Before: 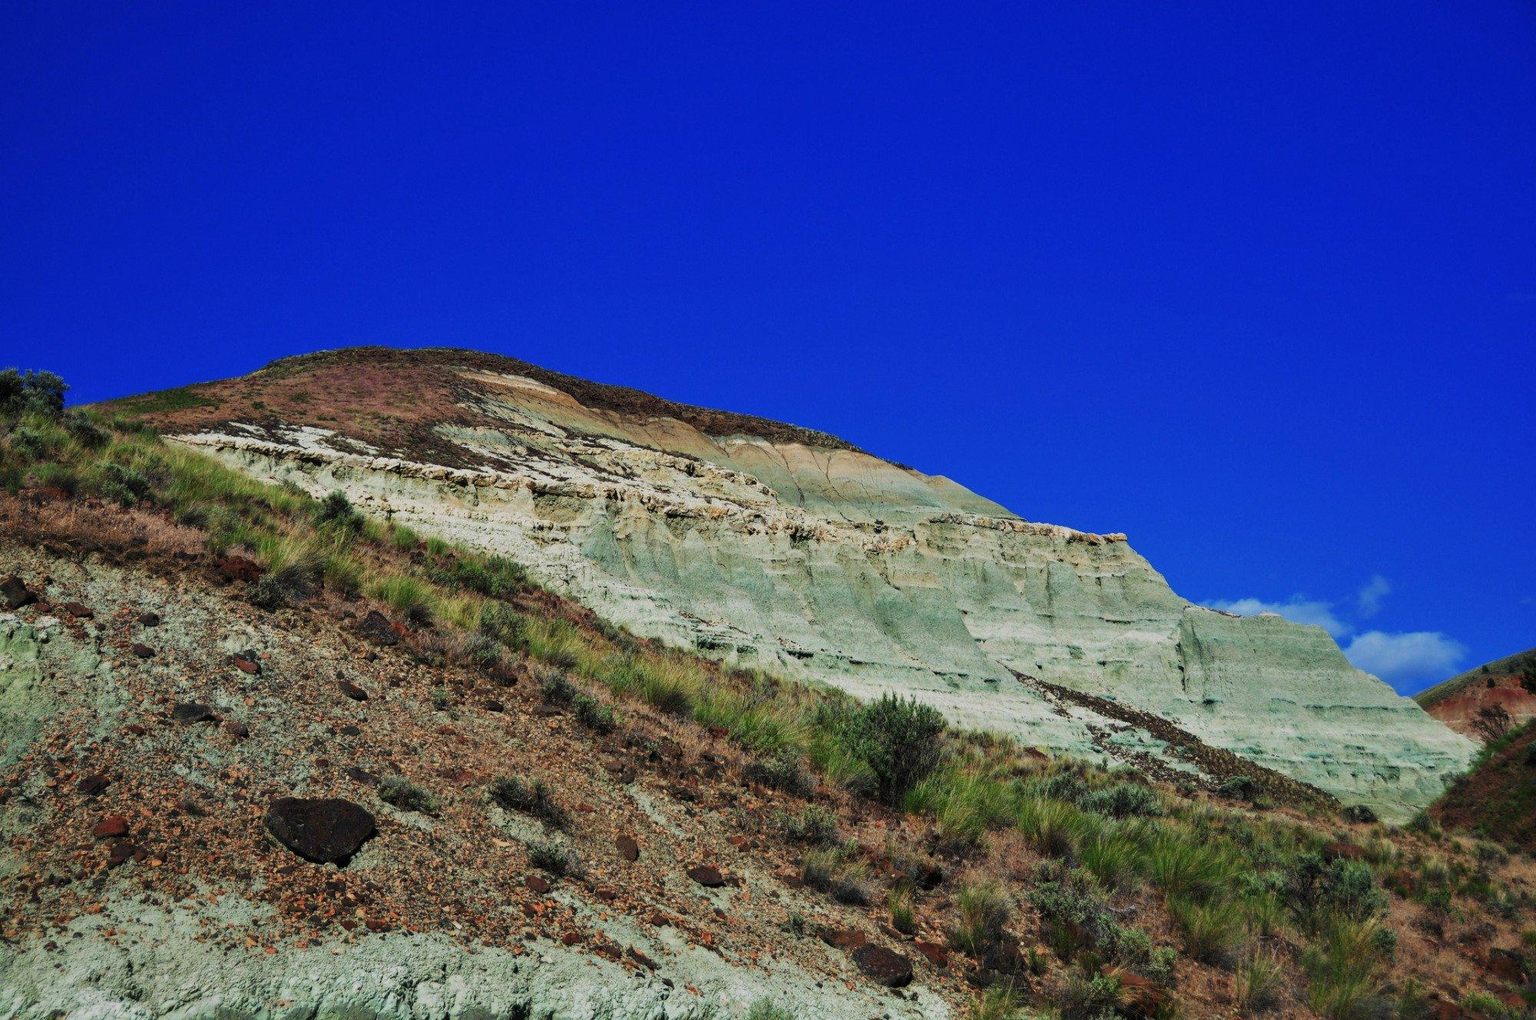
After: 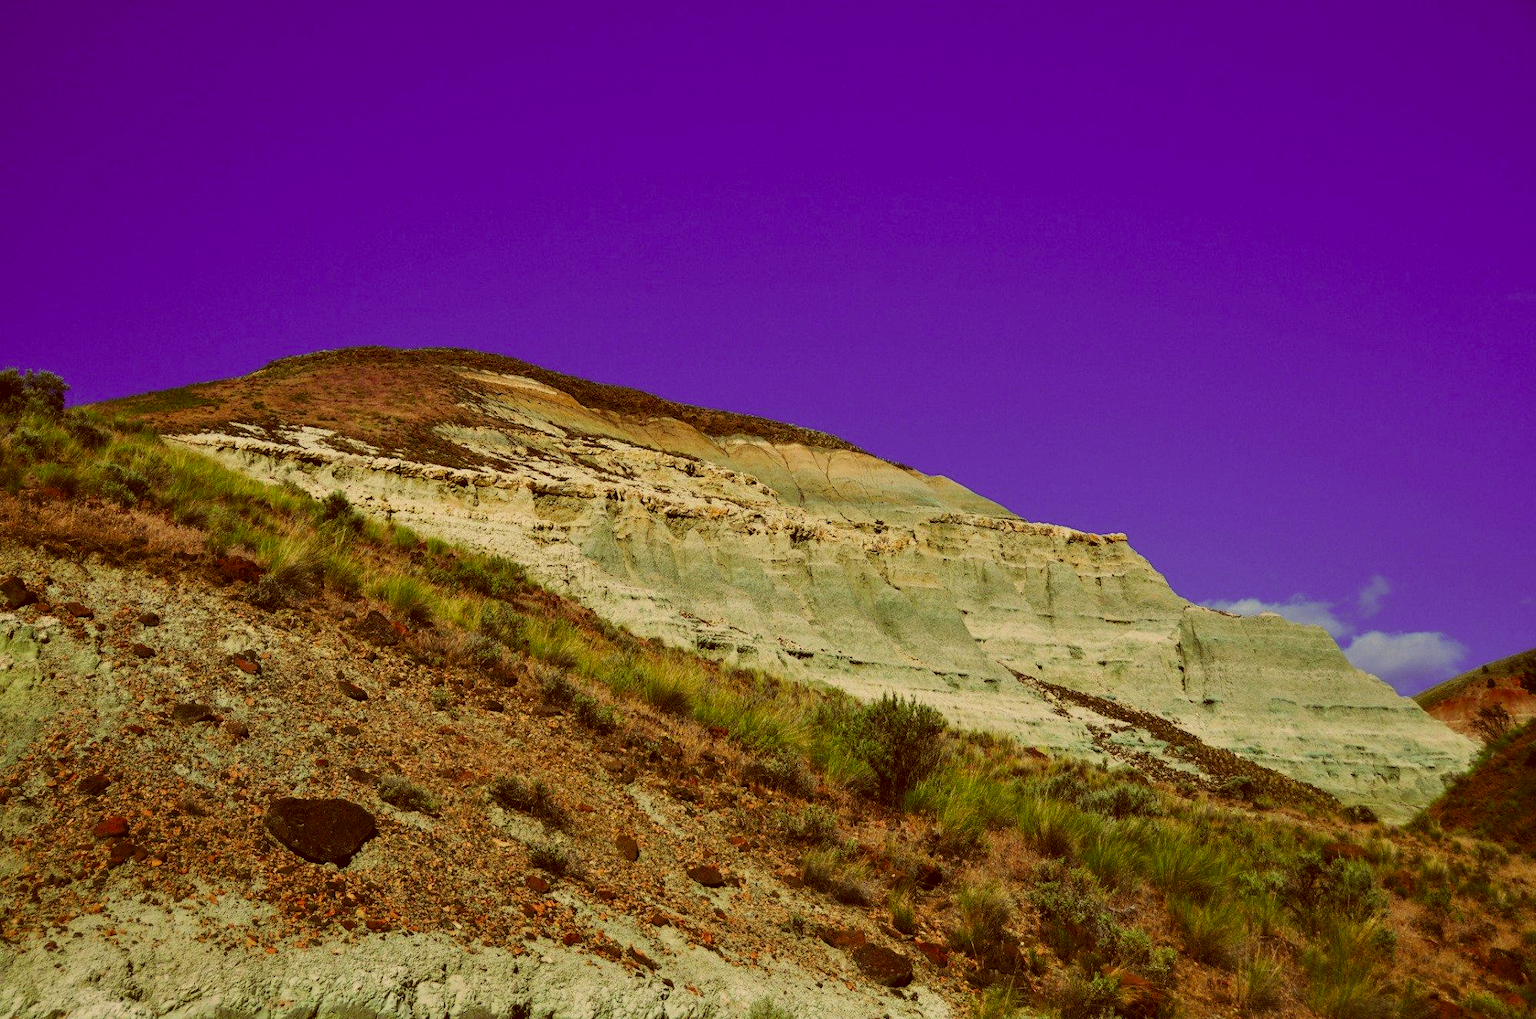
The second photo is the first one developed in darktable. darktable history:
color correction: highlights a* 1.18, highlights b* 24.92, shadows a* 15.35, shadows b* 24.77
